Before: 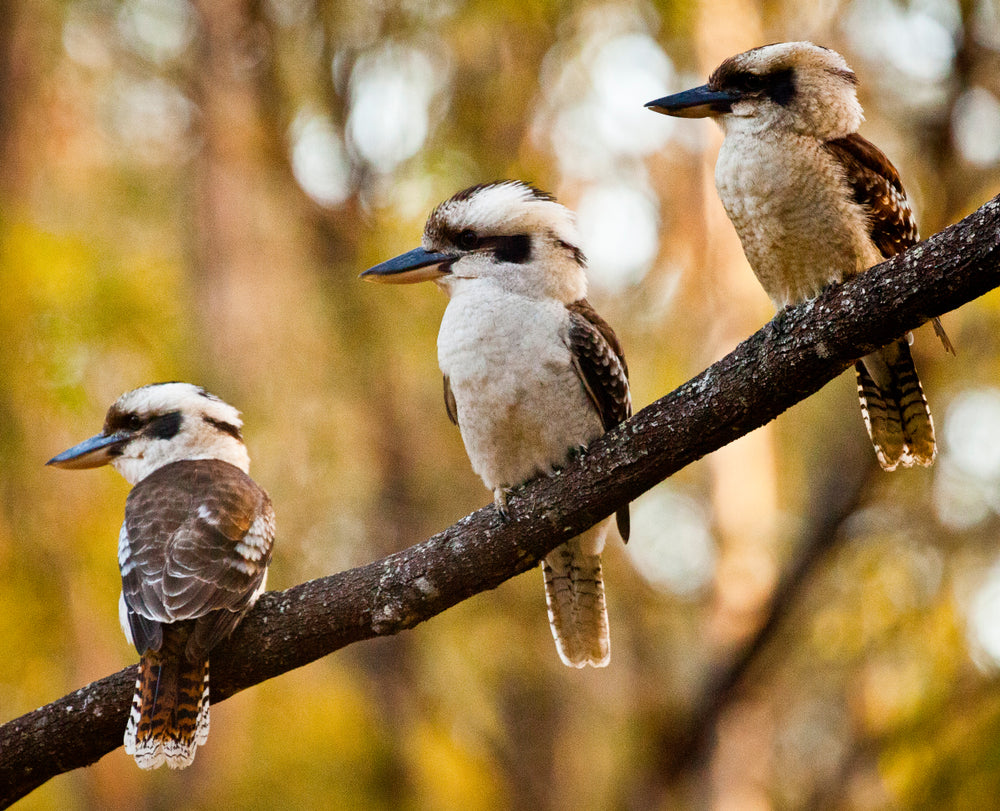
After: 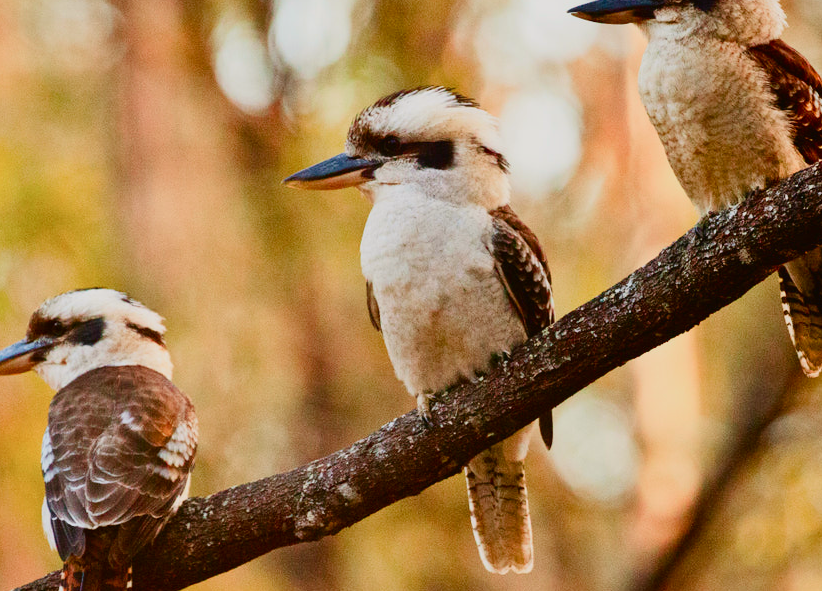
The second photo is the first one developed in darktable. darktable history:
exposure: black level correction 0, exposure 0 EV, compensate highlight preservation false
color balance rgb: shadows lift › chroma 2.048%, shadows lift › hue 49.34°, global offset › luminance 0.257%, global offset › hue 169.48°, perceptual saturation grading › global saturation 20%, perceptual saturation grading › highlights -25.78%, perceptual saturation grading › shadows 24.697%, global vibrance -16.883%, contrast -5.489%
crop: left 7.783%, top 11.604%, right 9.958%, bottom 15.468%
tone curve: curves: ch0 [(0, 0) (0.091, 0.066) (0.184, 0.16) (0.491, 0.519) (0.748, 0.765) (1, 0.919)]; ch1 [(0, 0) (0.179, 0.173) (0.322, 0.32) (0.424, 0.424) (0.502, 0.504) (0.56, 0.578) (0.631, 0.675) (0.777, 0.806) (1, 1)]; ch2 [(0, 0) (0.434, 0.447) (0.483, 0.487) (0.547, 0.573) (0.676, 0.673) (1, 1)], color space Lab, independent channels, preserve colors none
